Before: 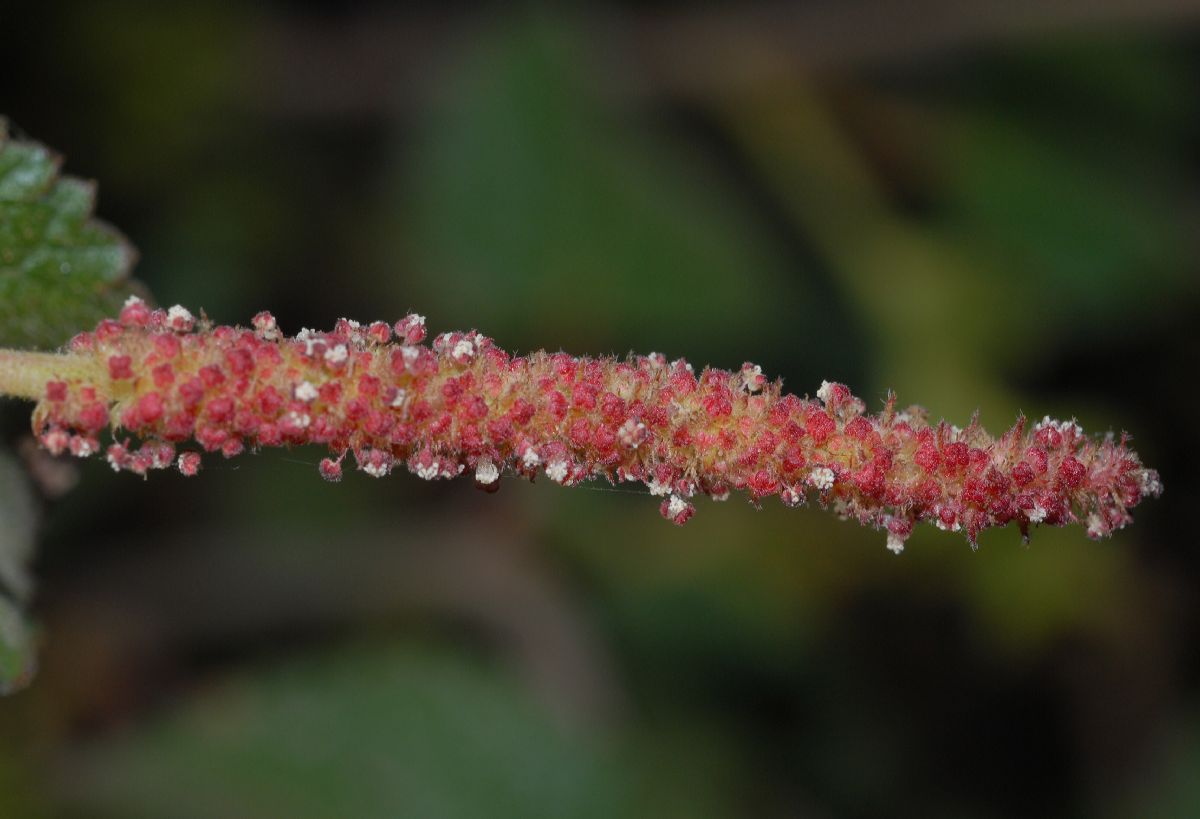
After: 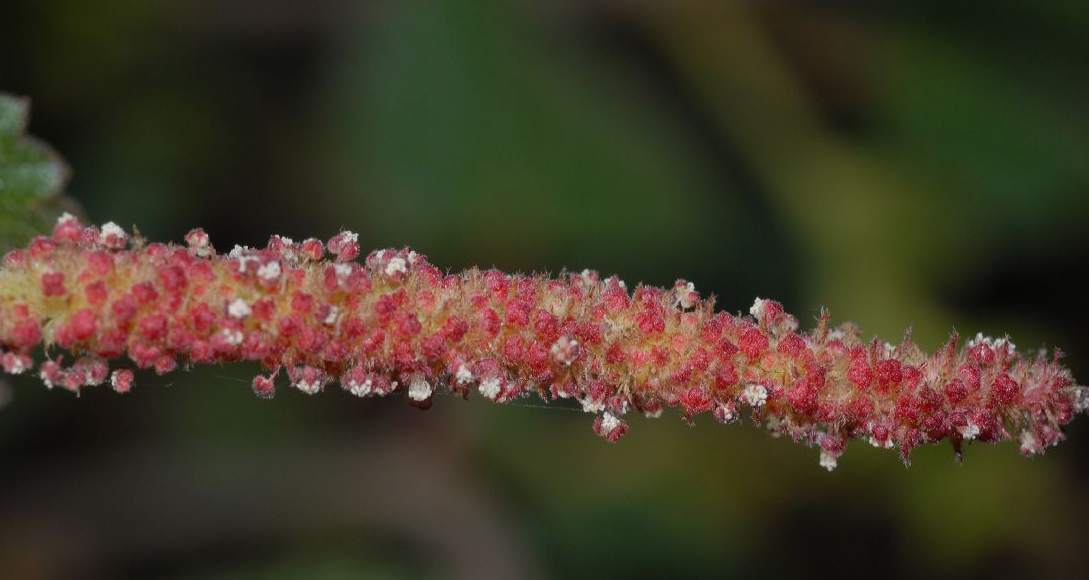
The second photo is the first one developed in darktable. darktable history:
crop: left 5.664%, top 10.21%, right 3.543%, bottom 18.929%
